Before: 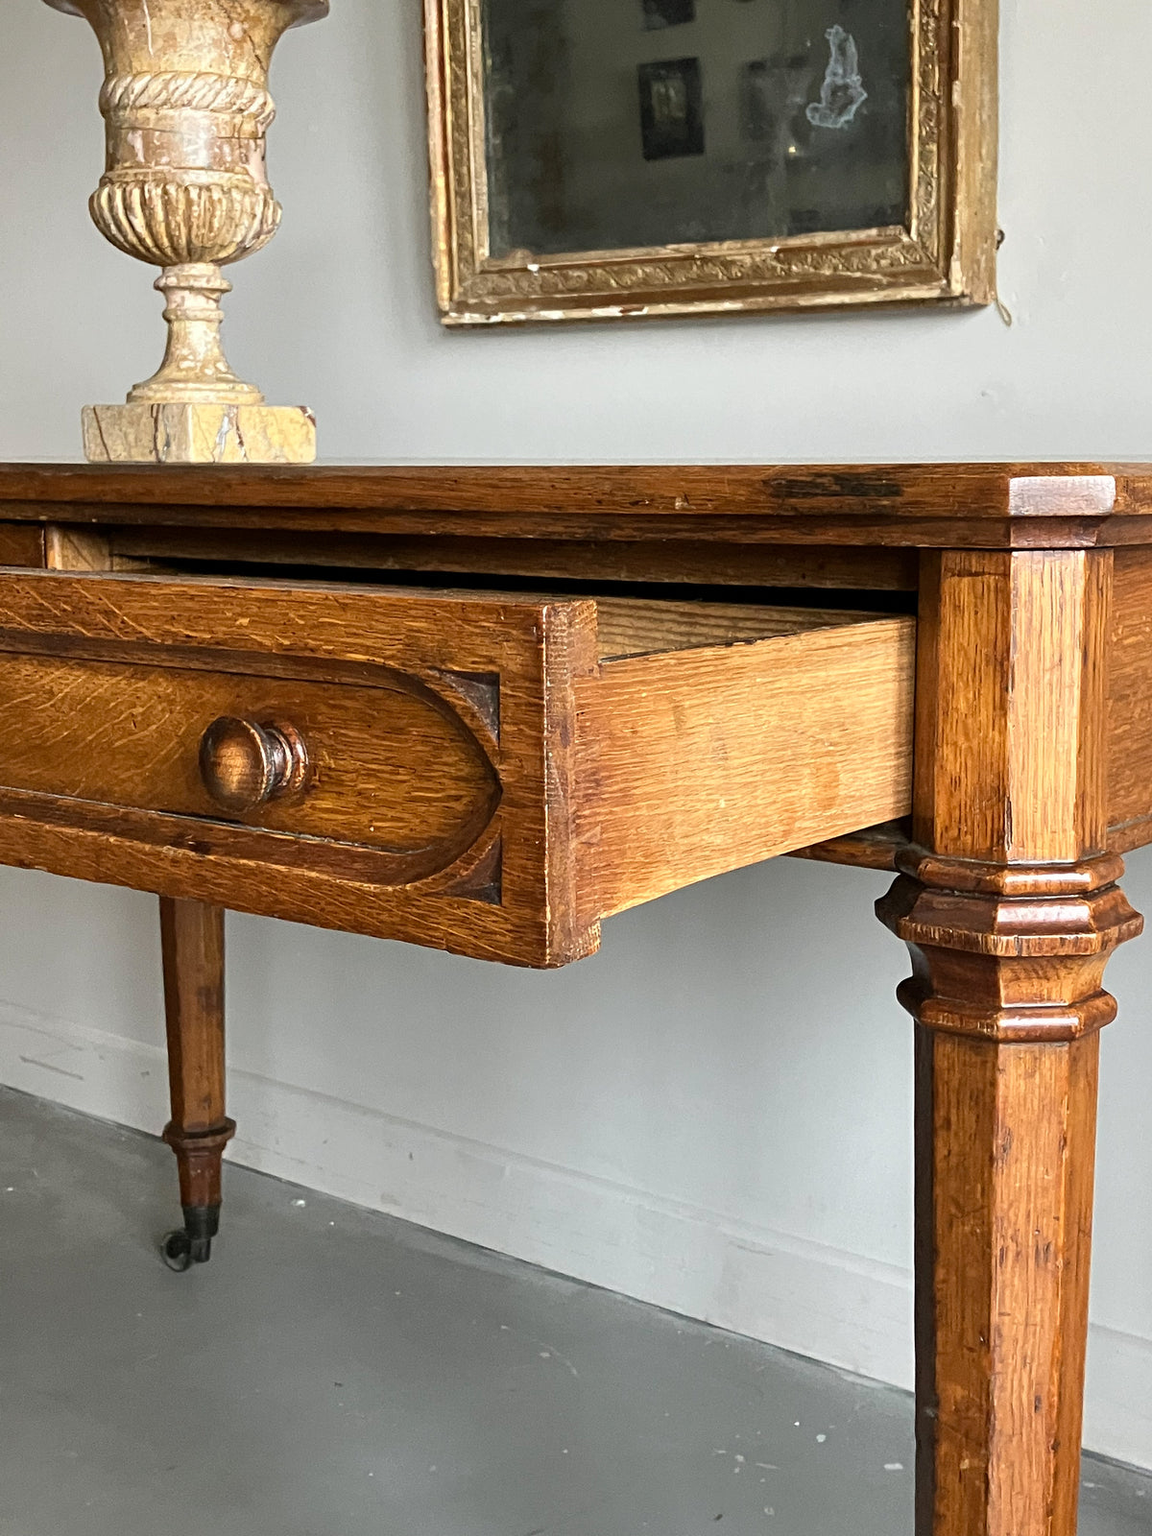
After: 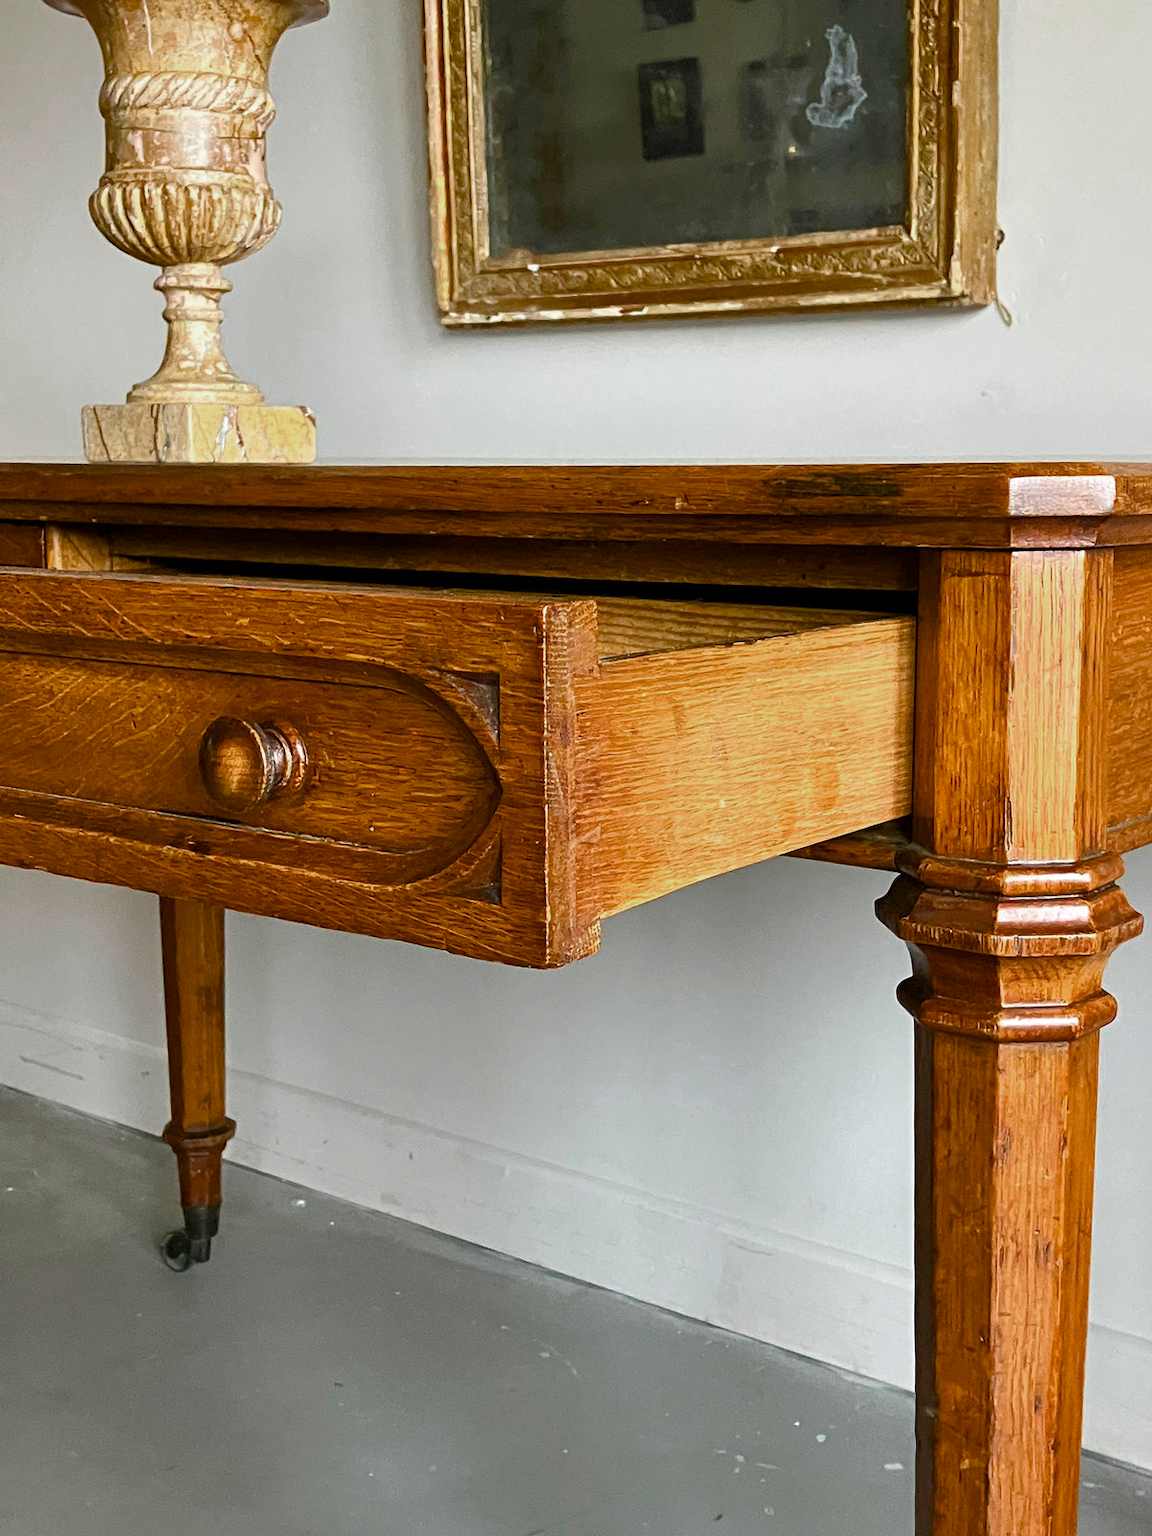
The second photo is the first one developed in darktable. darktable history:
color zones: curves: ch0 [(0.203, 0.433) (0.607, 0.517) (0.697, 0.696) (0.705, 0.897)]
color balance rgb: perceptual saturation grading › global saturation 20%, perceptual saturation grading › highlights -25.911%, perceptual saturation grading › shadows 49.239%, global vibrance 20%
